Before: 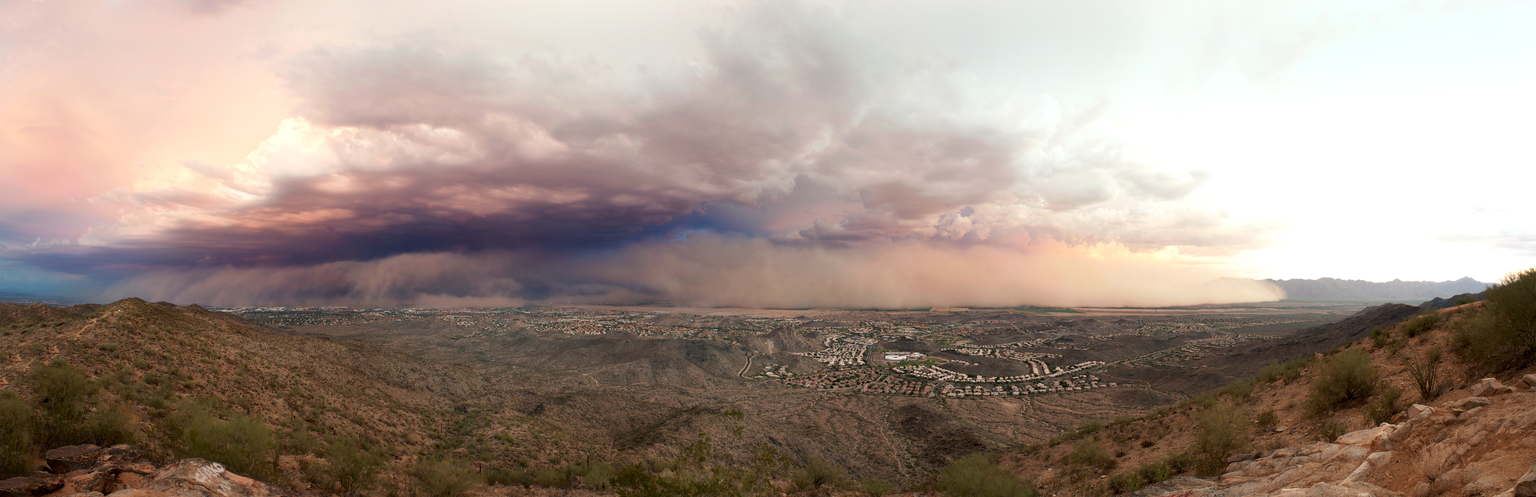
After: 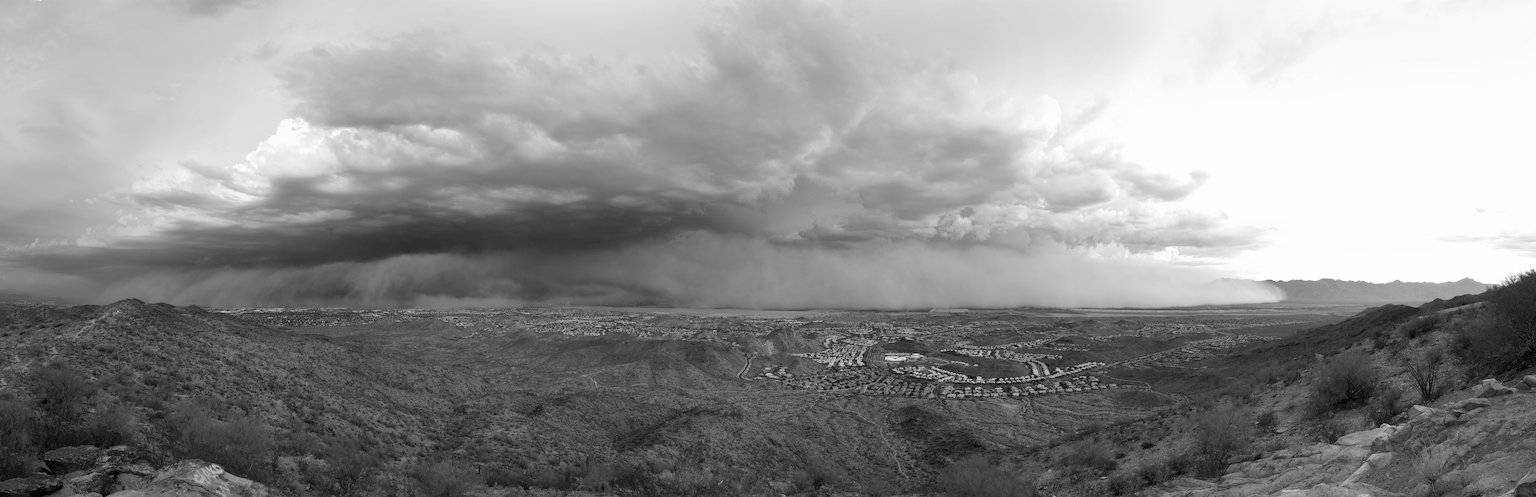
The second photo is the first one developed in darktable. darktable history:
monochrome: on, module defaults
crop and rotate: left 0.126%
shadows and highlights: shadows 25, highlights -48, soften with gaussian
white balance: red 0.974, blue 1.044
